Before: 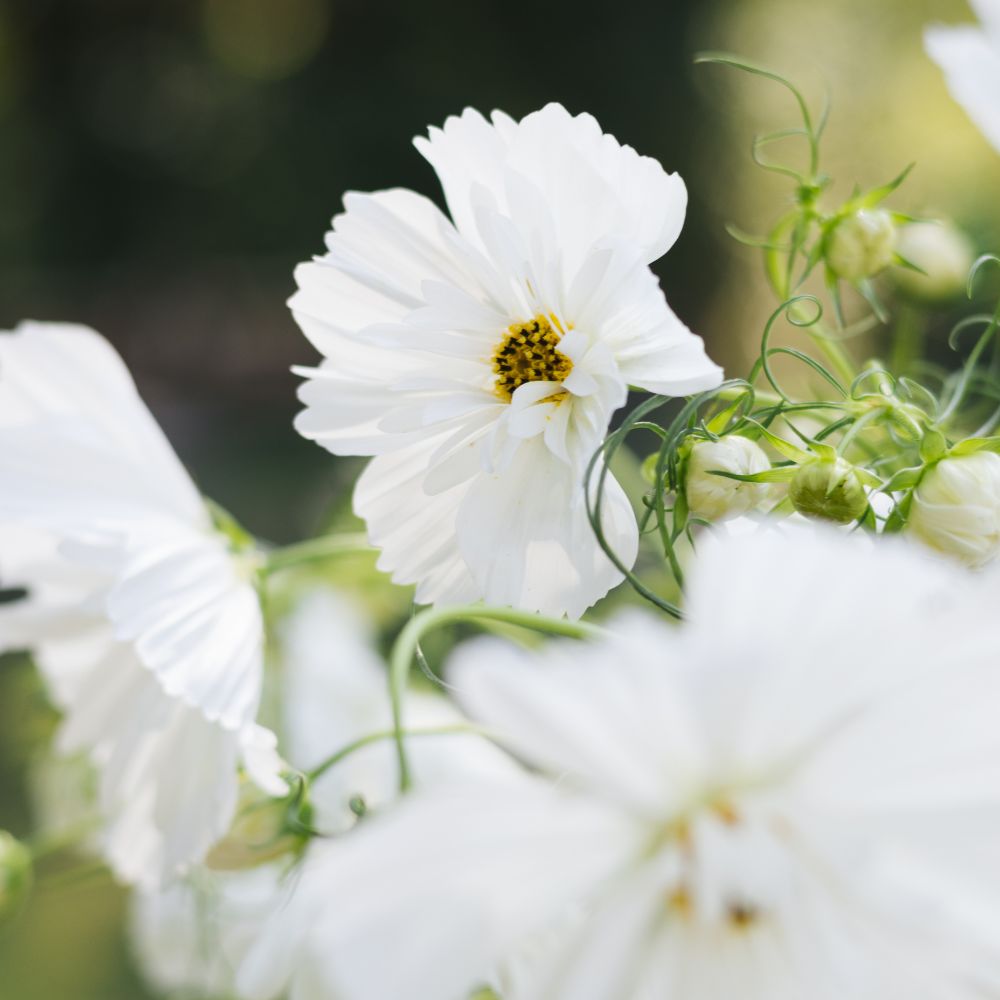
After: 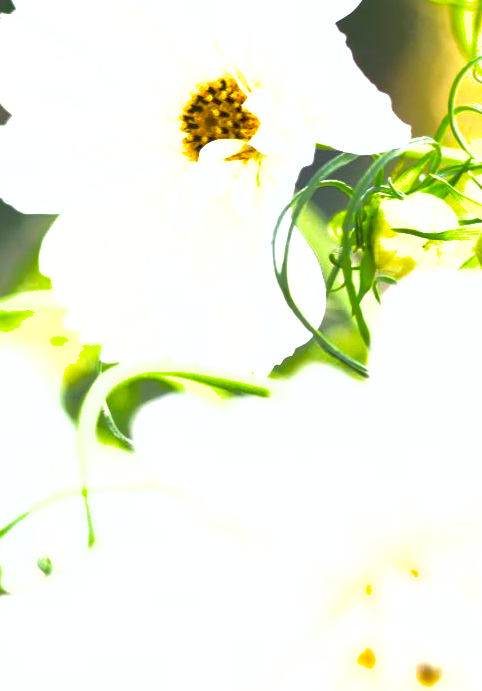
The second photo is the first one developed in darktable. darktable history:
crop: left 31.375%, top 24.282%, right 20.394%, bottom 6.571%
shadows and highlights: on, module defaults
color balance rgb: perceptual saturation grading › global saturation 30.059%, perceptual brilliance grading › global brilliance 34.872%, perceptual brilliance grading › highlights 50.79%, perceptual brilliance grading › mid-tones 59.164%, perceptual brilliance grading › shadows 34.629%, saturation formula JzAzBz (2021)
